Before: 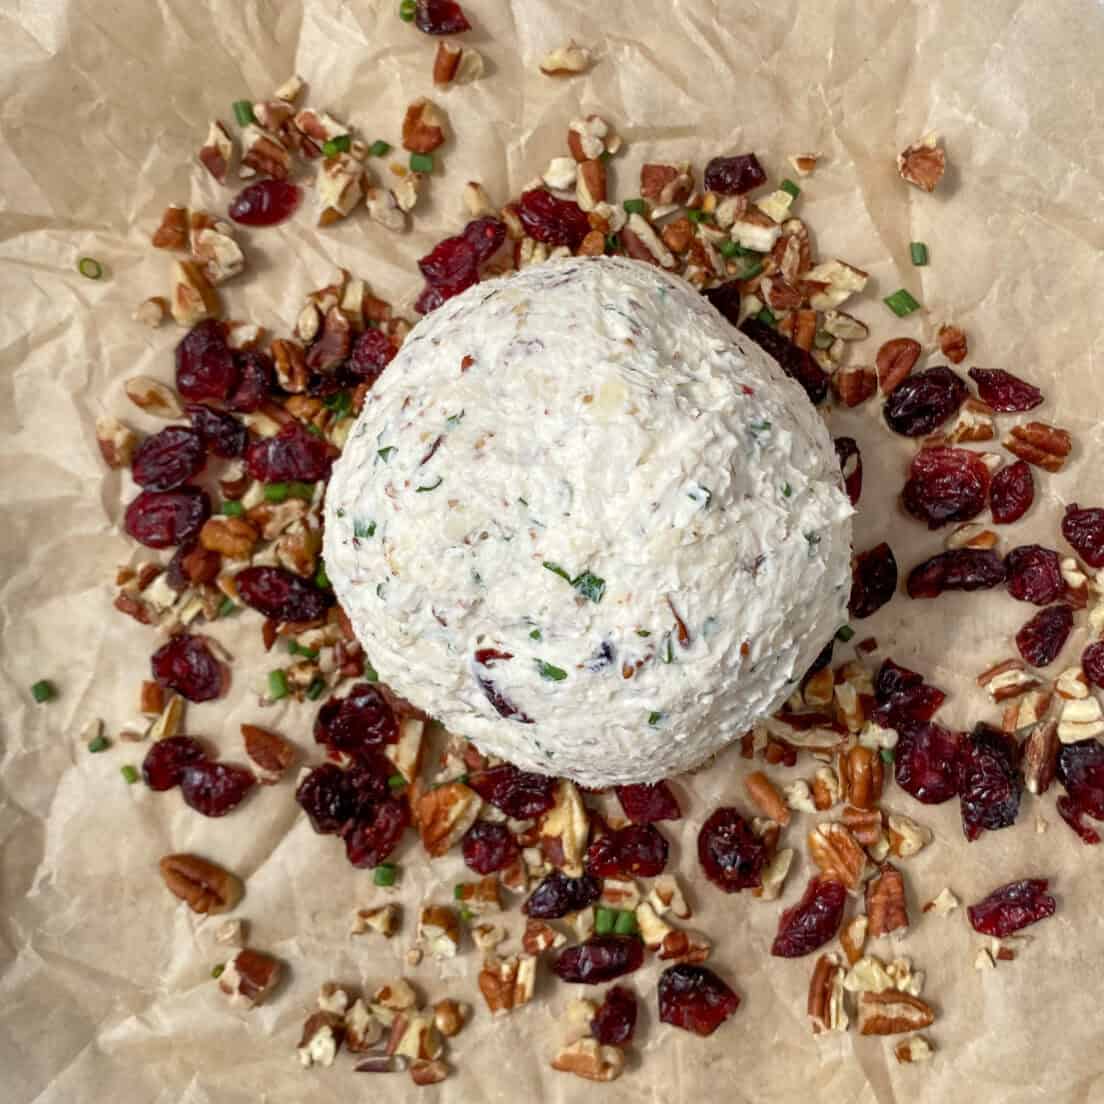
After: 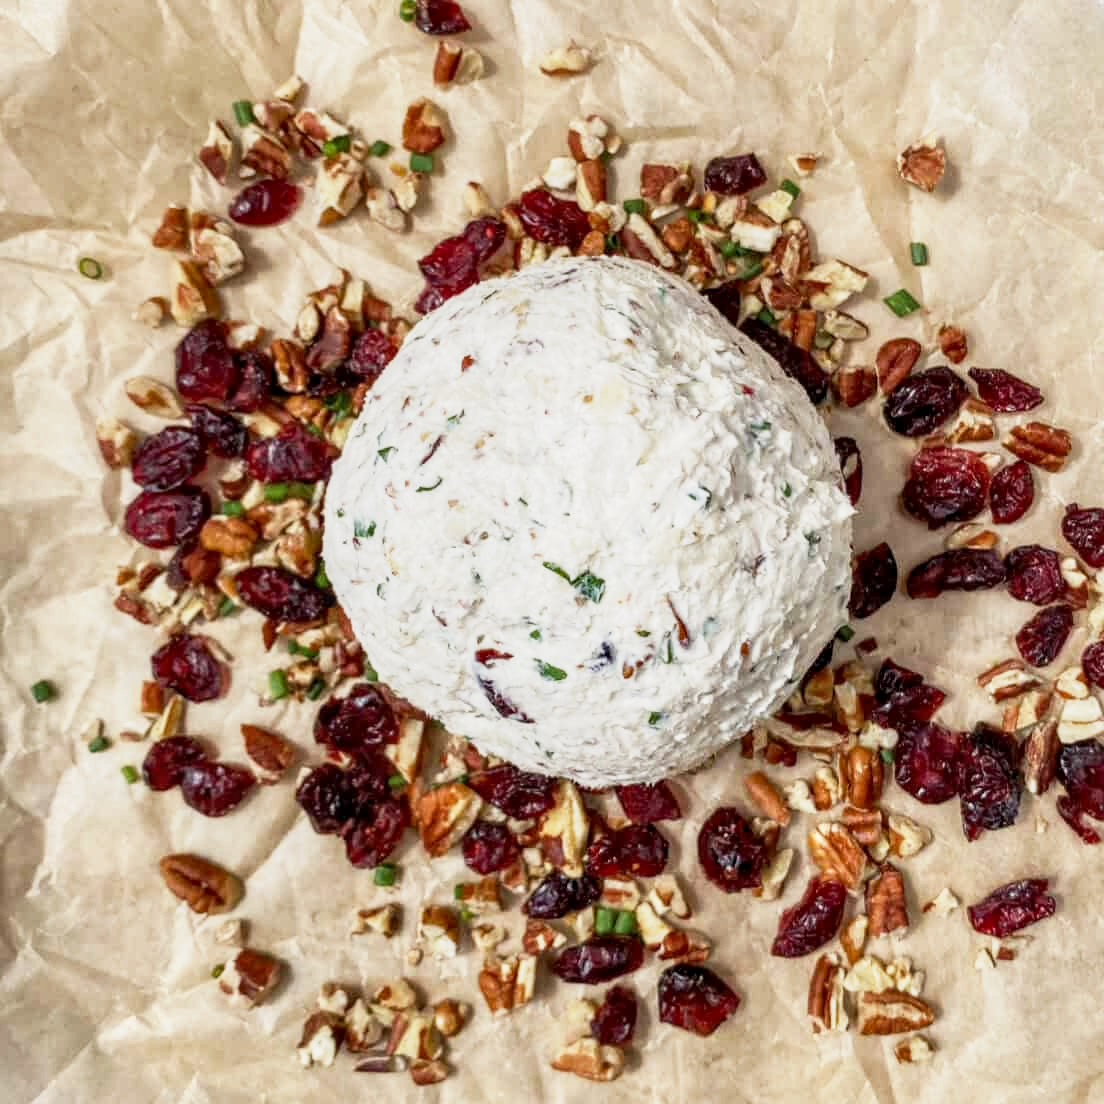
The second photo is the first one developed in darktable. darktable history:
base curve: curves: ch0 [(0, 0) (0.088, 0.125) (0.176, 0.251) (0.354, 0.501) (0.613, 0.749) (1, 0.877)], preserve colors none
local contrast: detail 130%
